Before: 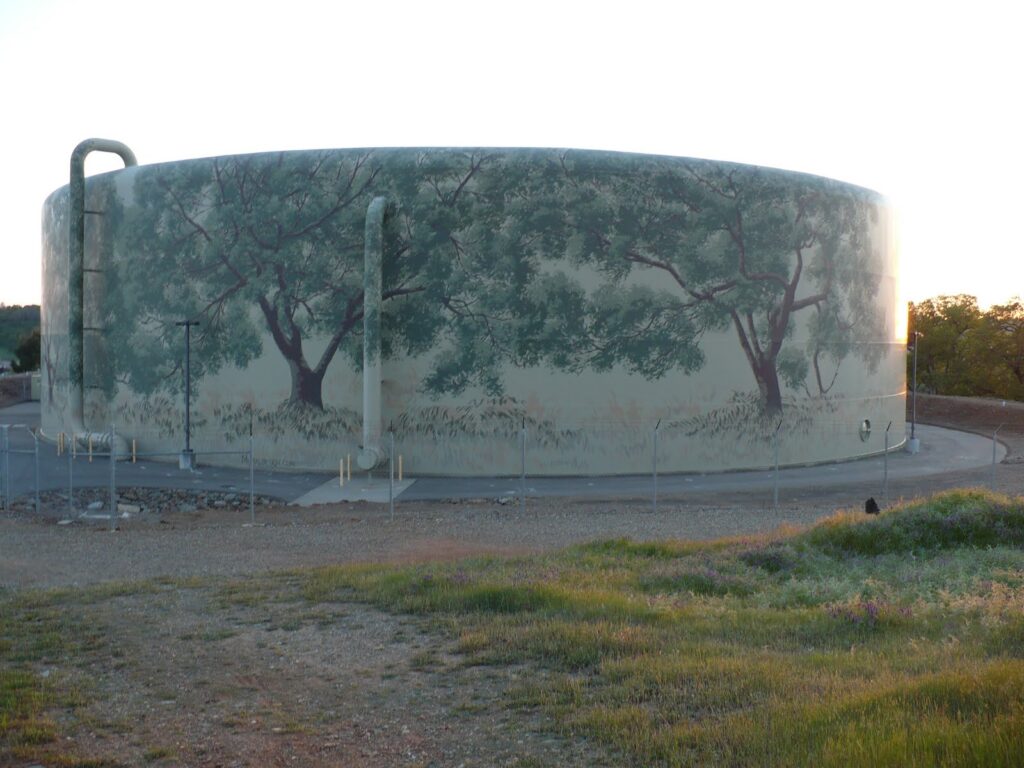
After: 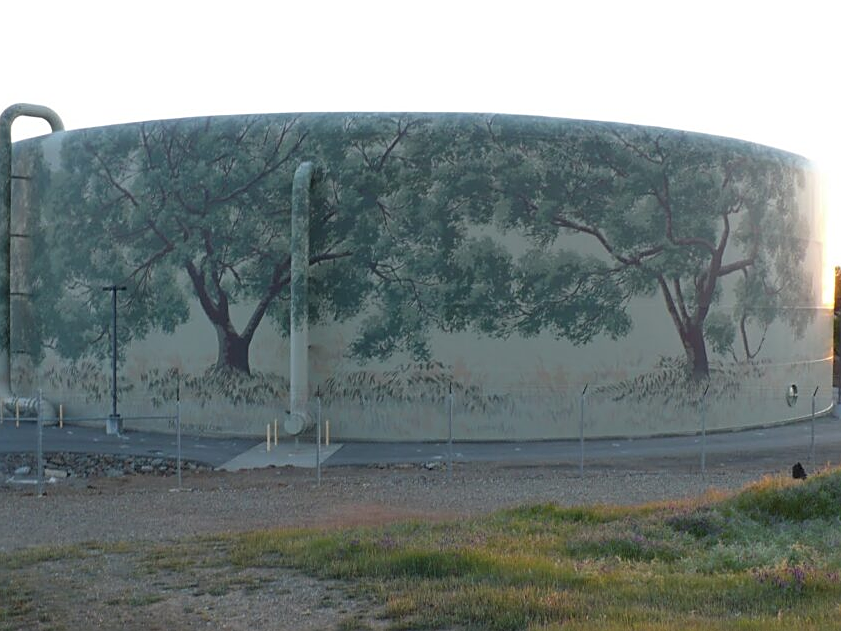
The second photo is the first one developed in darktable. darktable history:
crop and rotate: left 7.196%, top 4.574%, right 10.605%, bottom 13.178%
sharpen: on, module defaults
